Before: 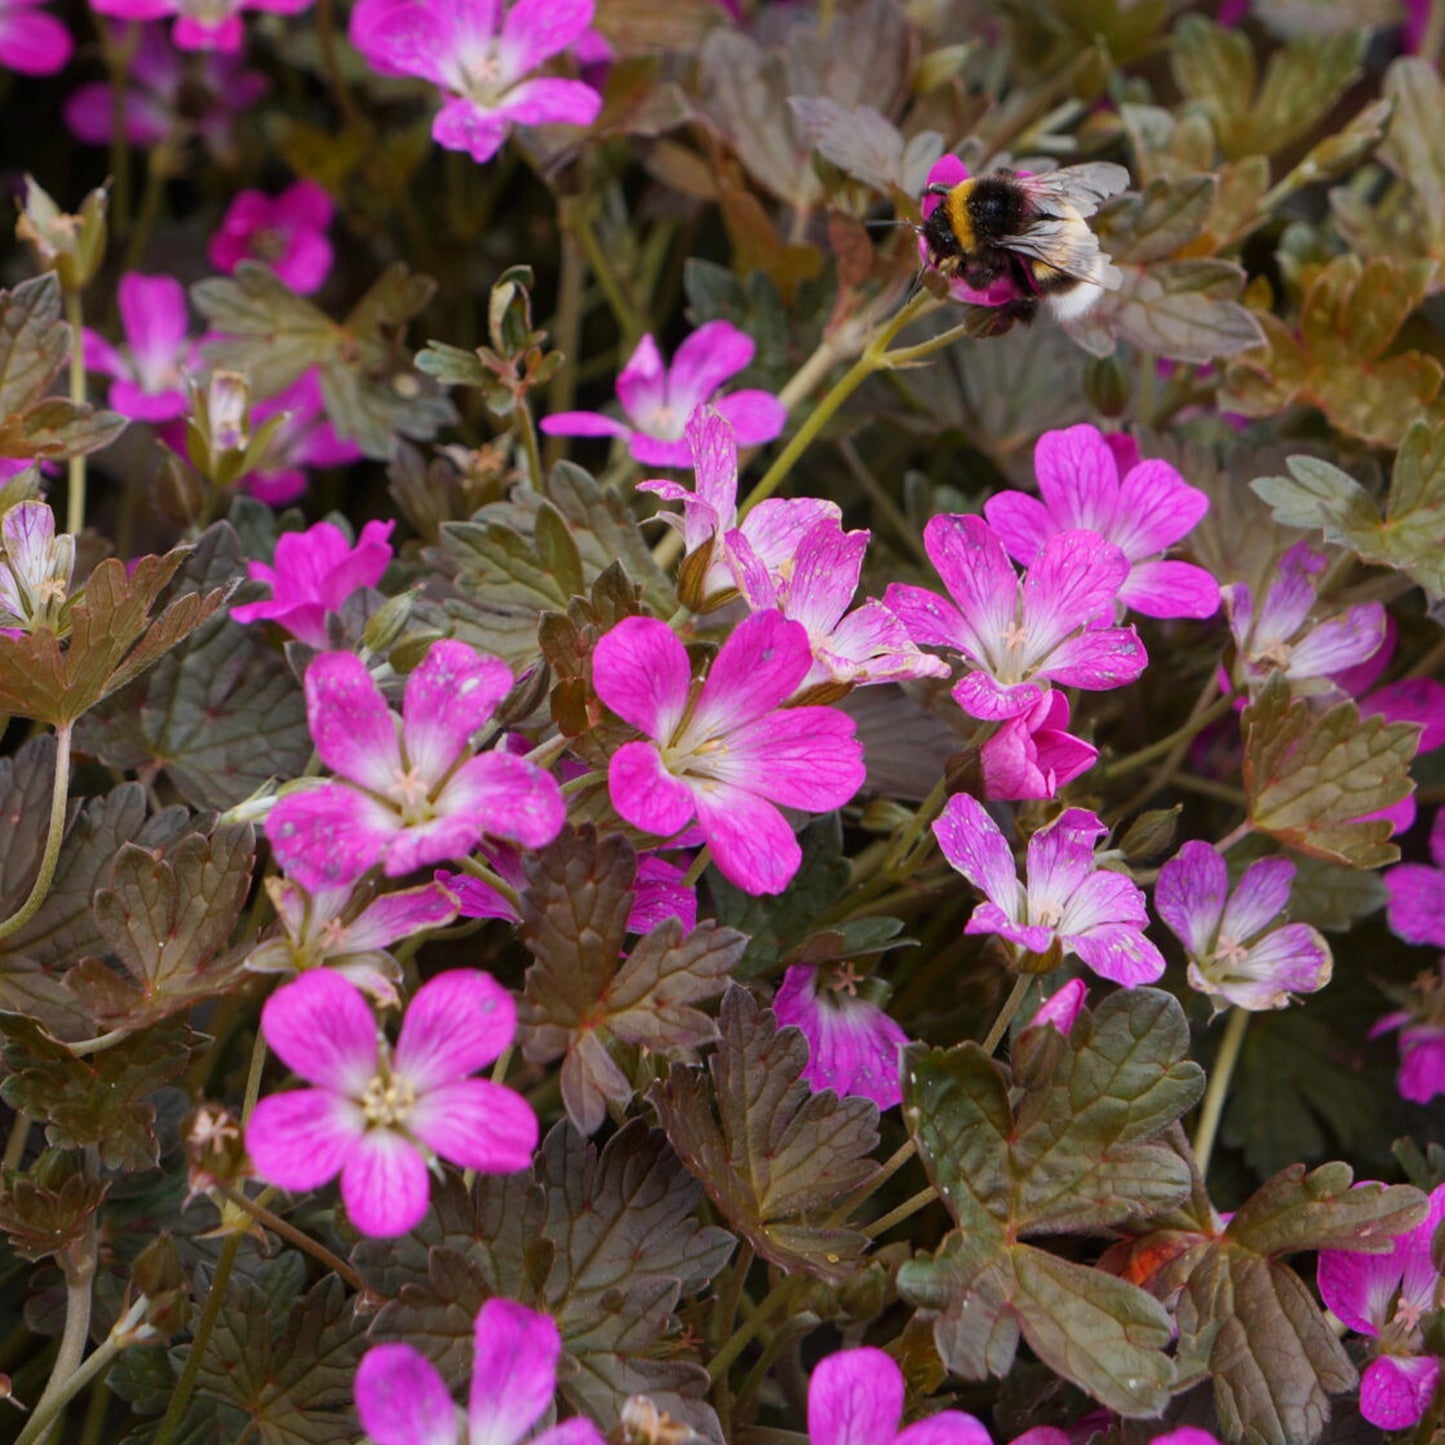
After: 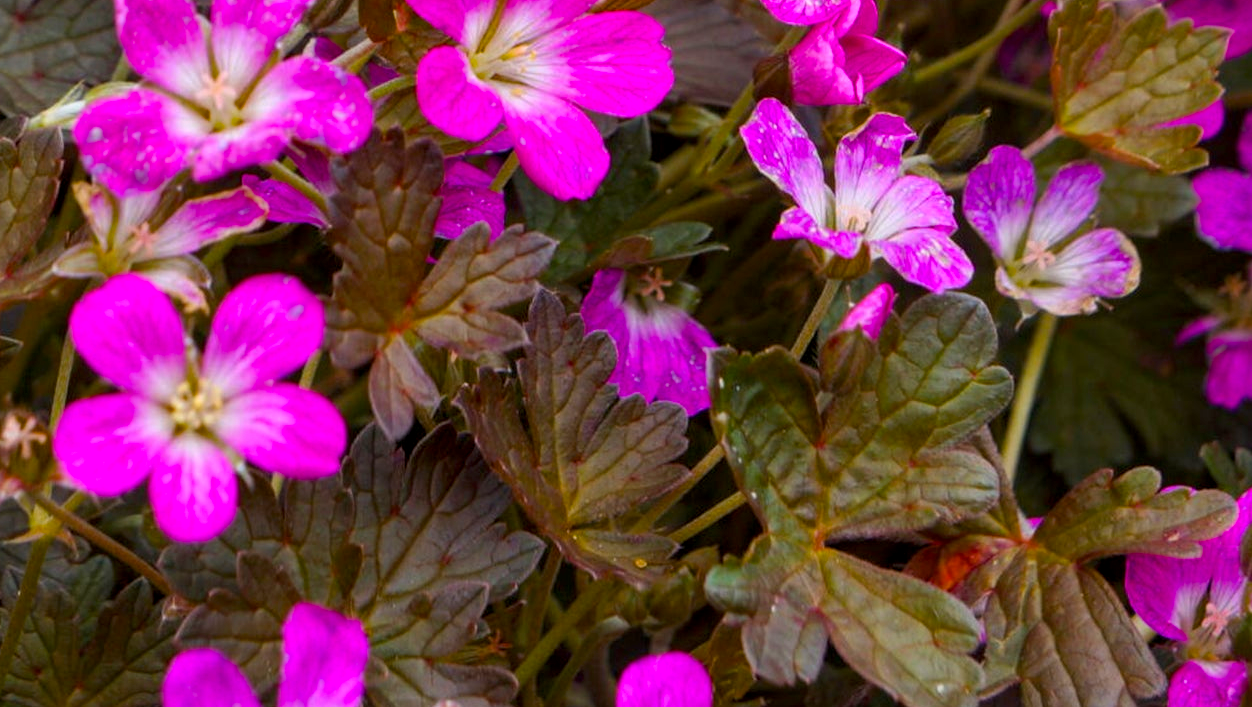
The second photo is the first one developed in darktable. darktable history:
color balance rgb: linear chroma grading › global chroma 15%, perceptual saturation grading › global saturation 30%
crop and rotate: left 13.306%, top 48.129%, bottom 2.928%
local contrast: on, module defaults
